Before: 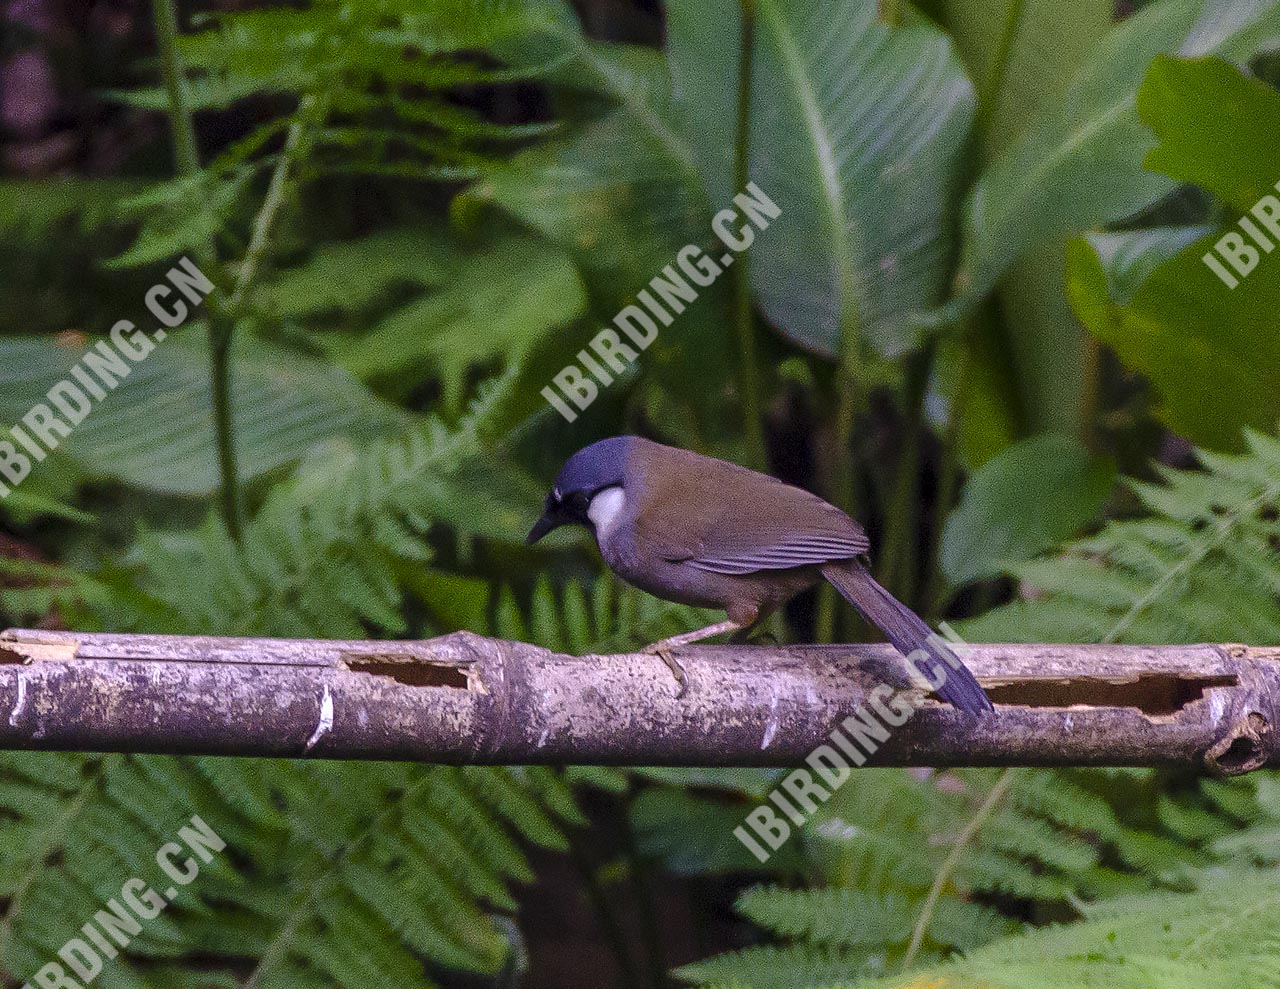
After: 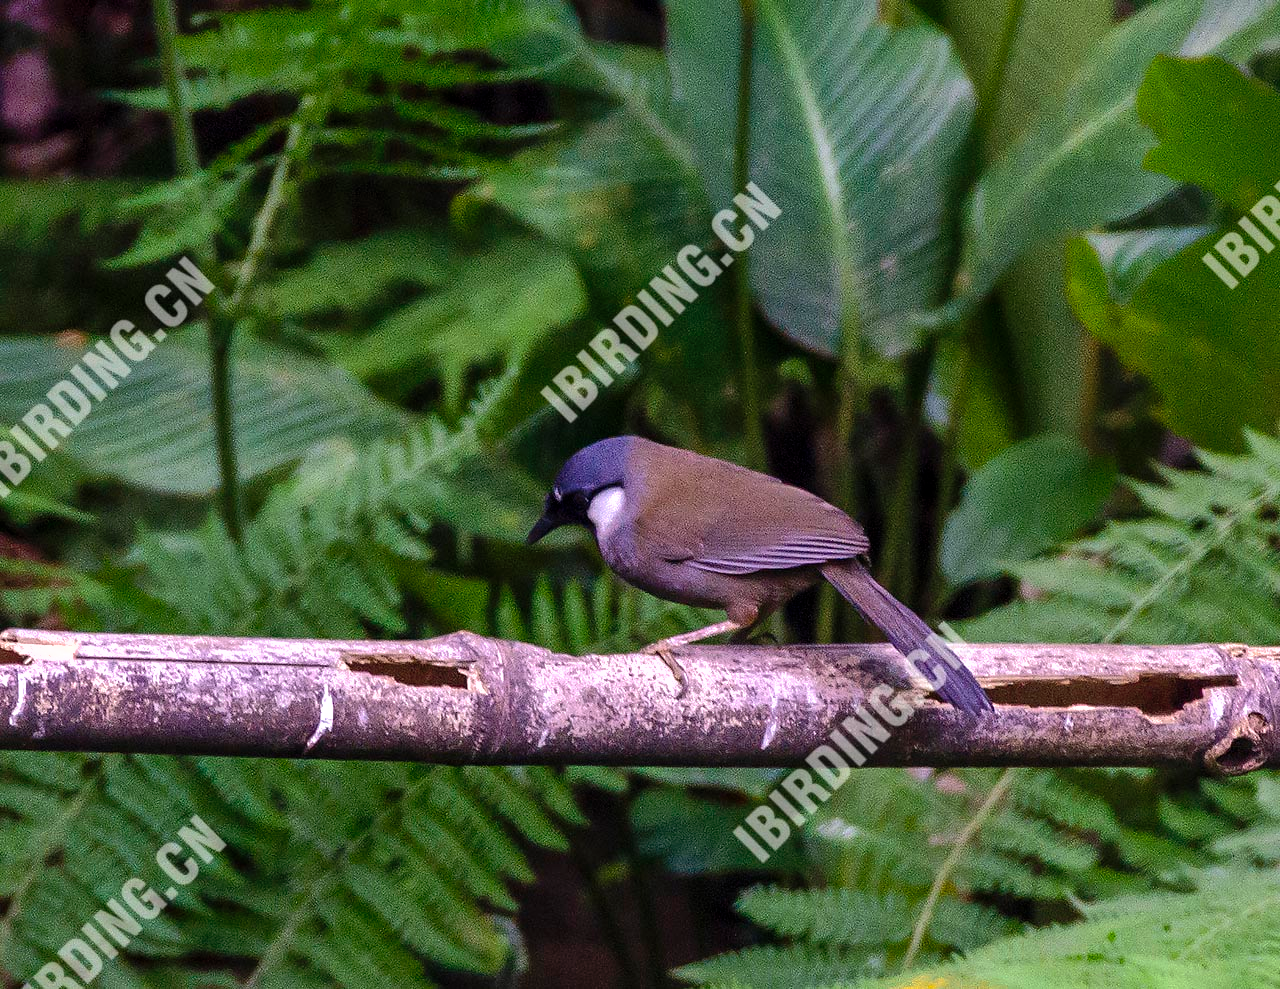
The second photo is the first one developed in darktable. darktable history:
shadows and highlights: on, module defaults
tone equalizer: -8 EV -0.75 EV, -7 EV -0.7 EV, -6 EV -0.6 EV, -5 EV -0.4 EV, -3 EV 0.4 EV, -2 EV 0.6 EV, -1 EV 0.7 EV, +0 EV 0.75 EV, edges refinement/feathering 500, mask exposure compensation -1.57 EV, preserve details no
